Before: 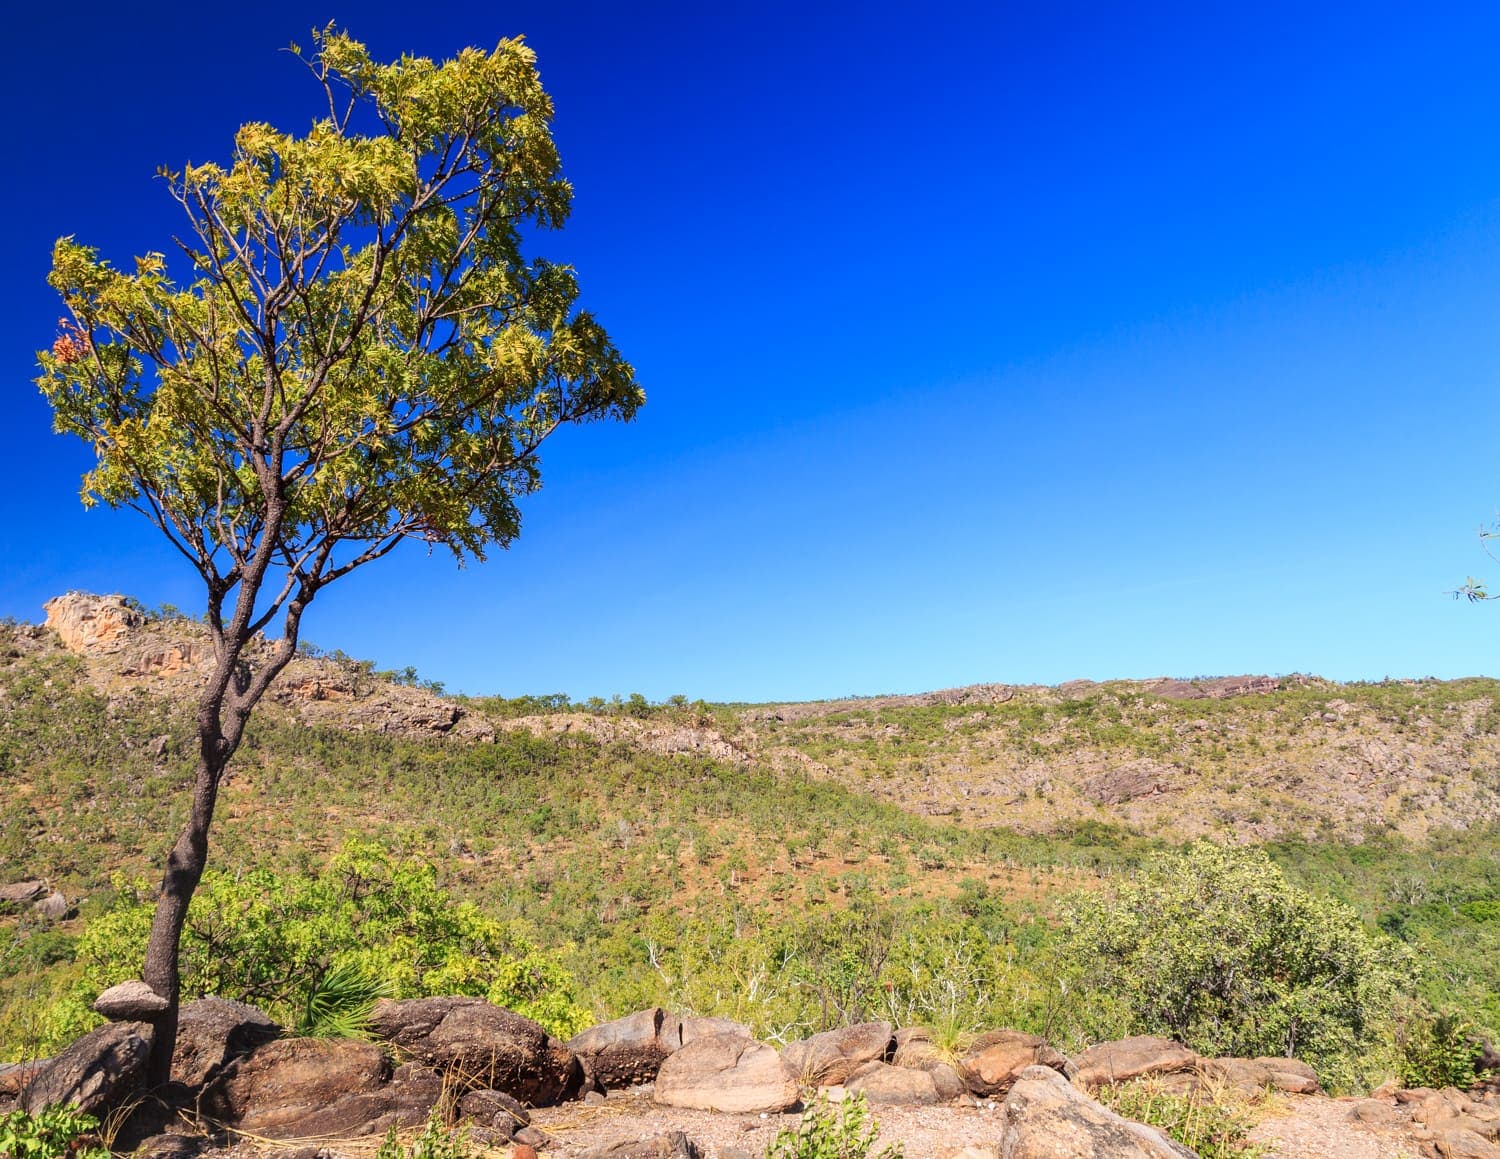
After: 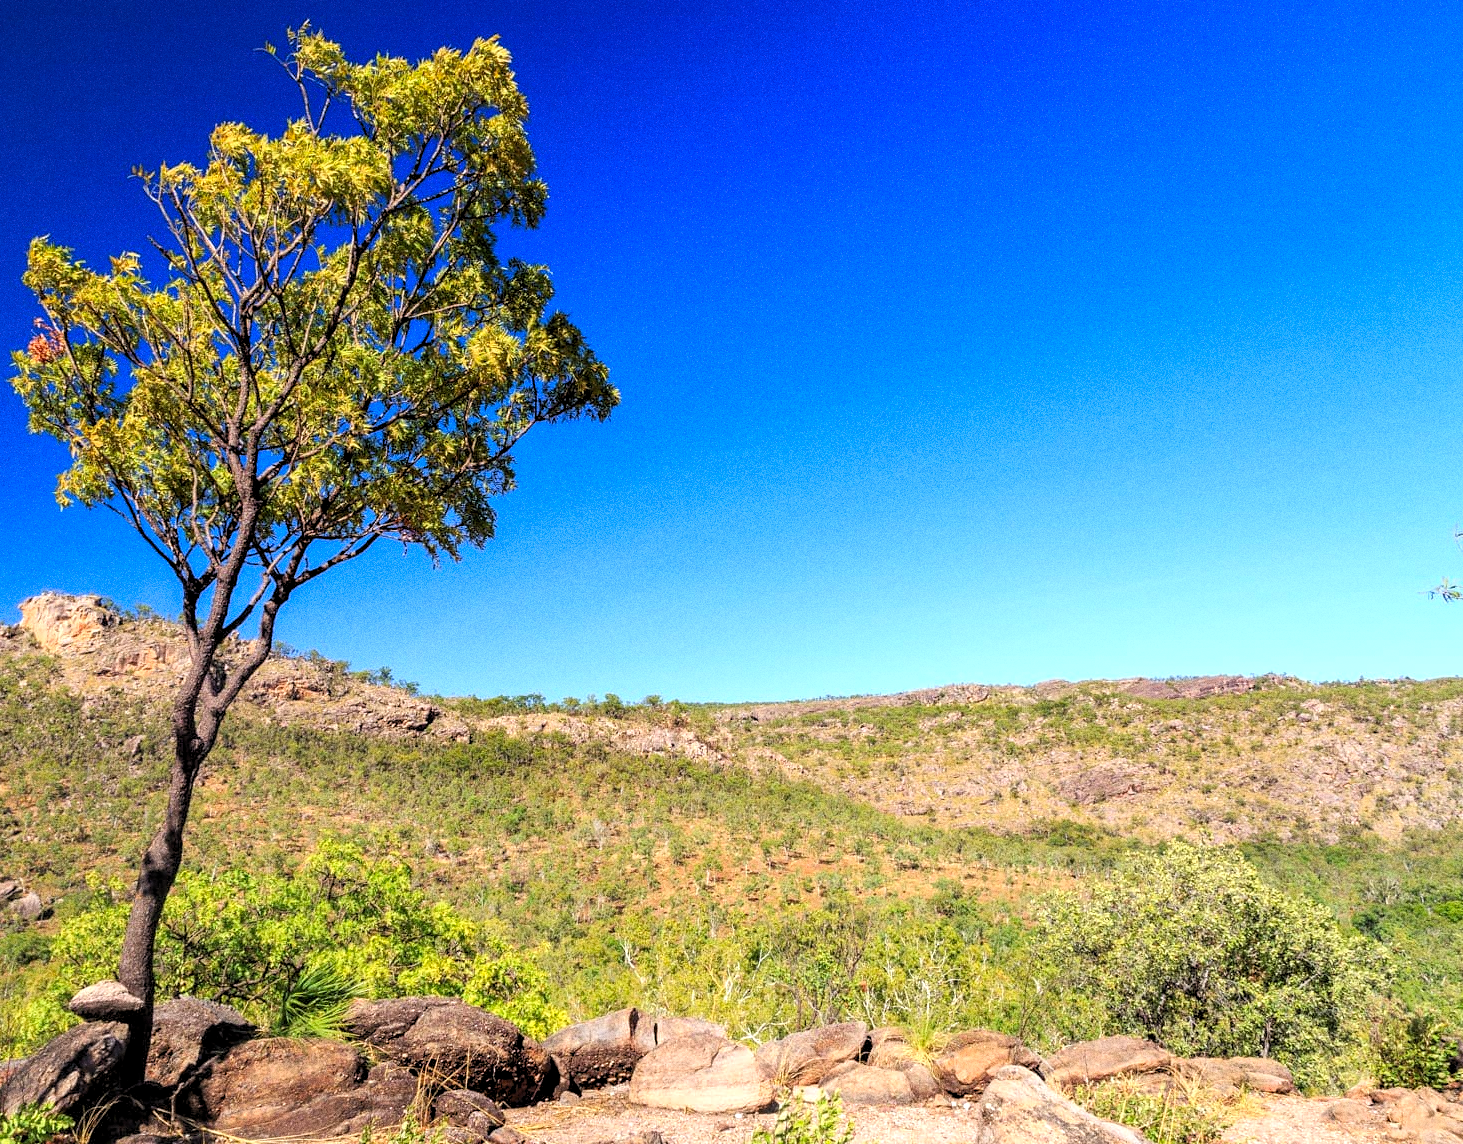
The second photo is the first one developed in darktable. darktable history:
crop and rotate: left 1.774%, right 0.633%, bottom 1.28%
exposure: exposure 0.127 EV, compensate highlight preservation false
rgb levels: levels [[0.01, 0.419, 0.839], [0, 0.5, 1], [0, 0.5, 1]]
grain: coarseness 0.09 ISO, strength 40%
color contrast: green-magenta contrast 1.1, blue-yellow contrast 1.1, unbound 0
